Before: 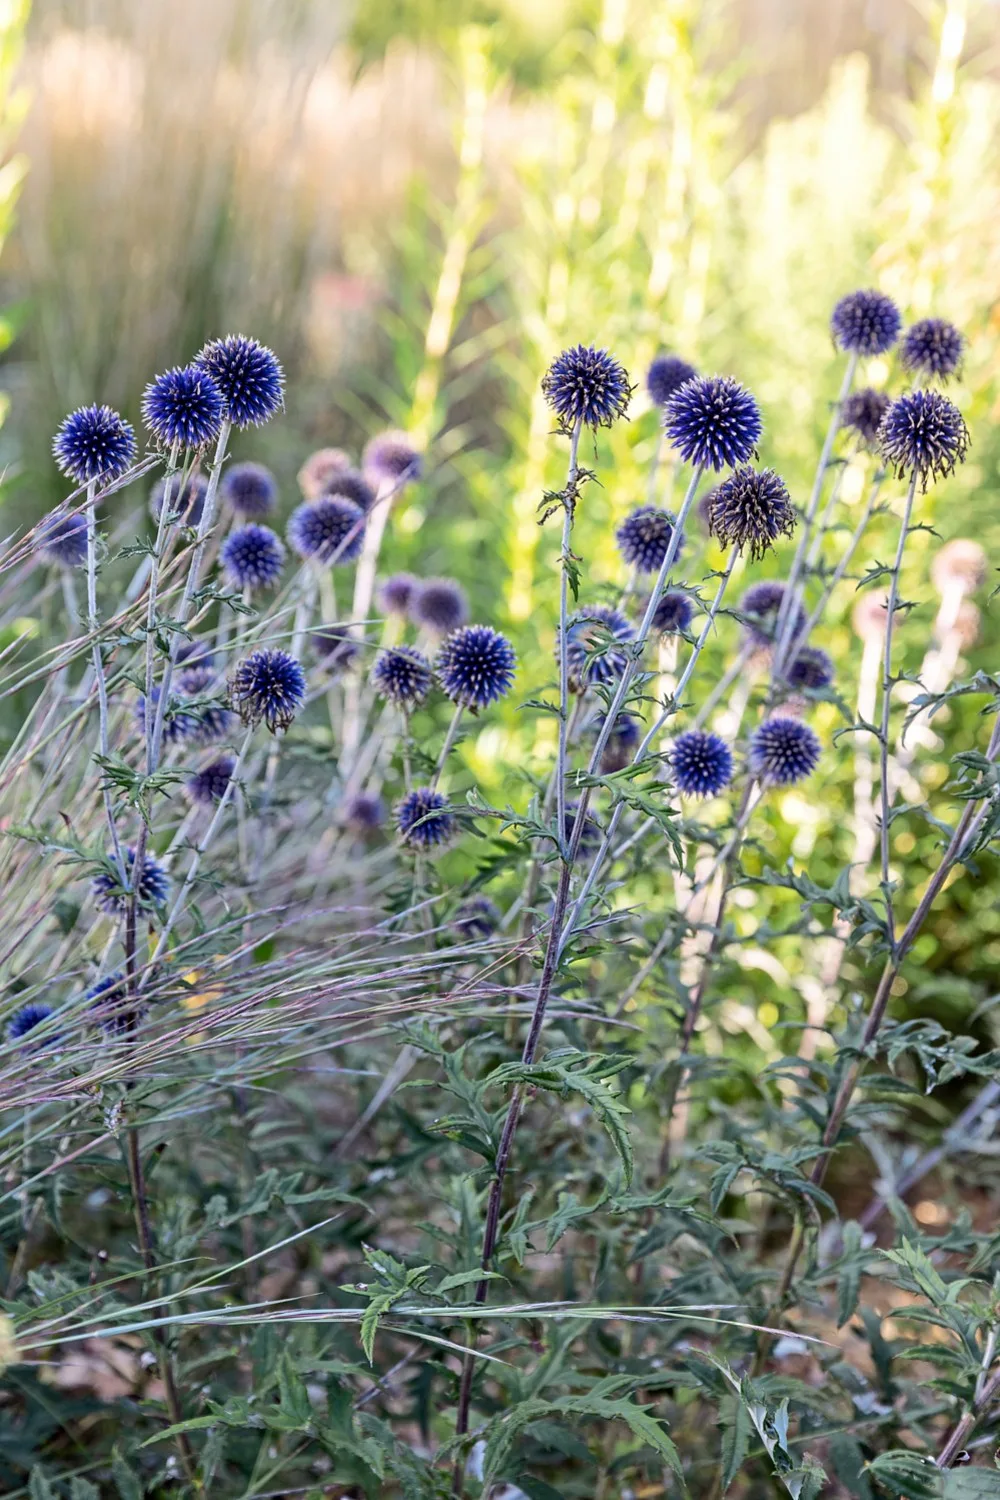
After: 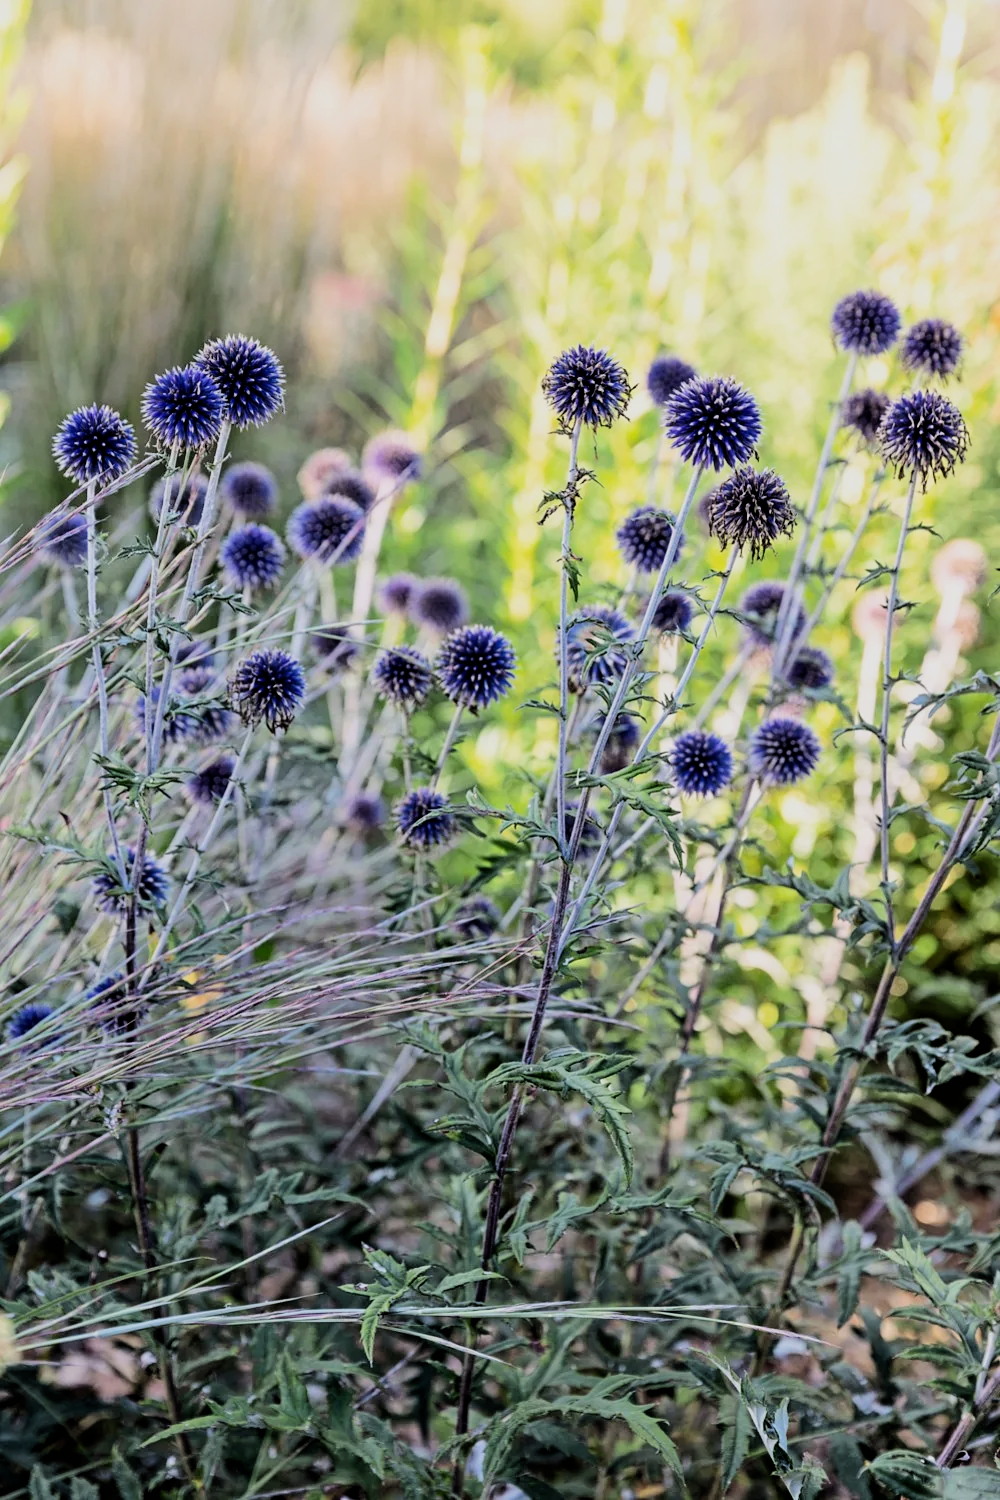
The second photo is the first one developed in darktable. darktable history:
filmic rgb: black relative exposure -5.05 EV, white relative exposure 3.98 EV, hardness 2.88, contrast 1.298, iterations of high-quality reconstruction 10
